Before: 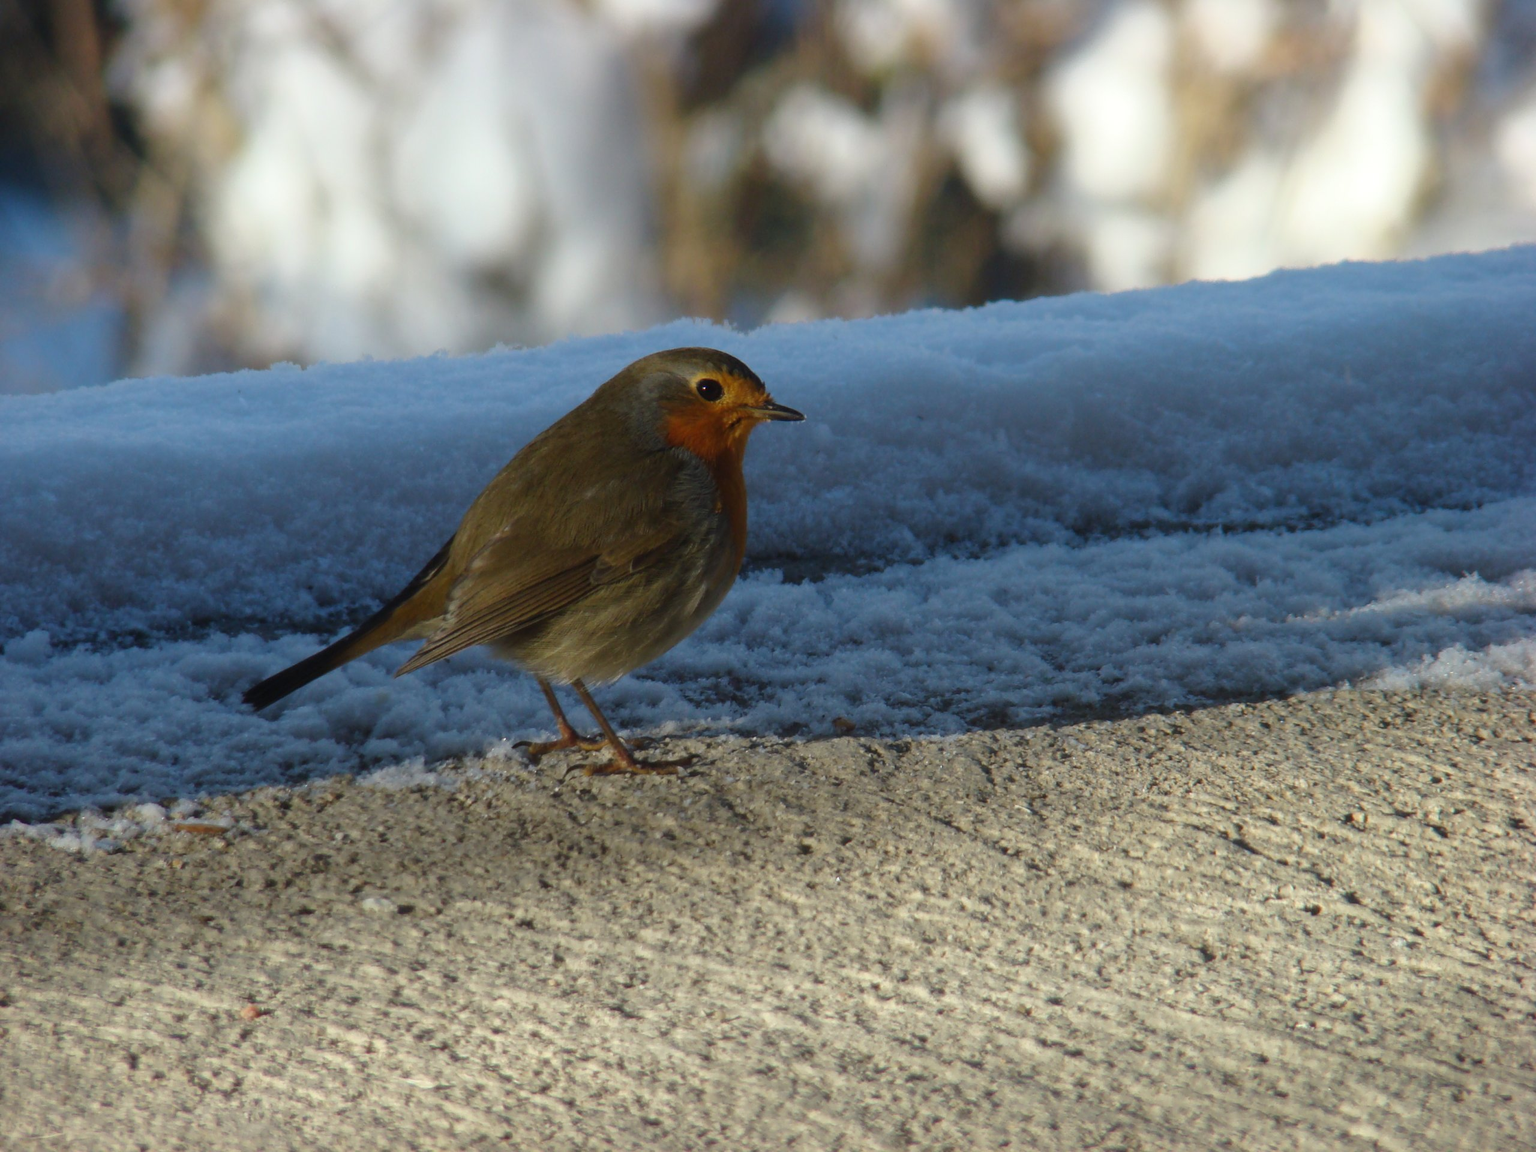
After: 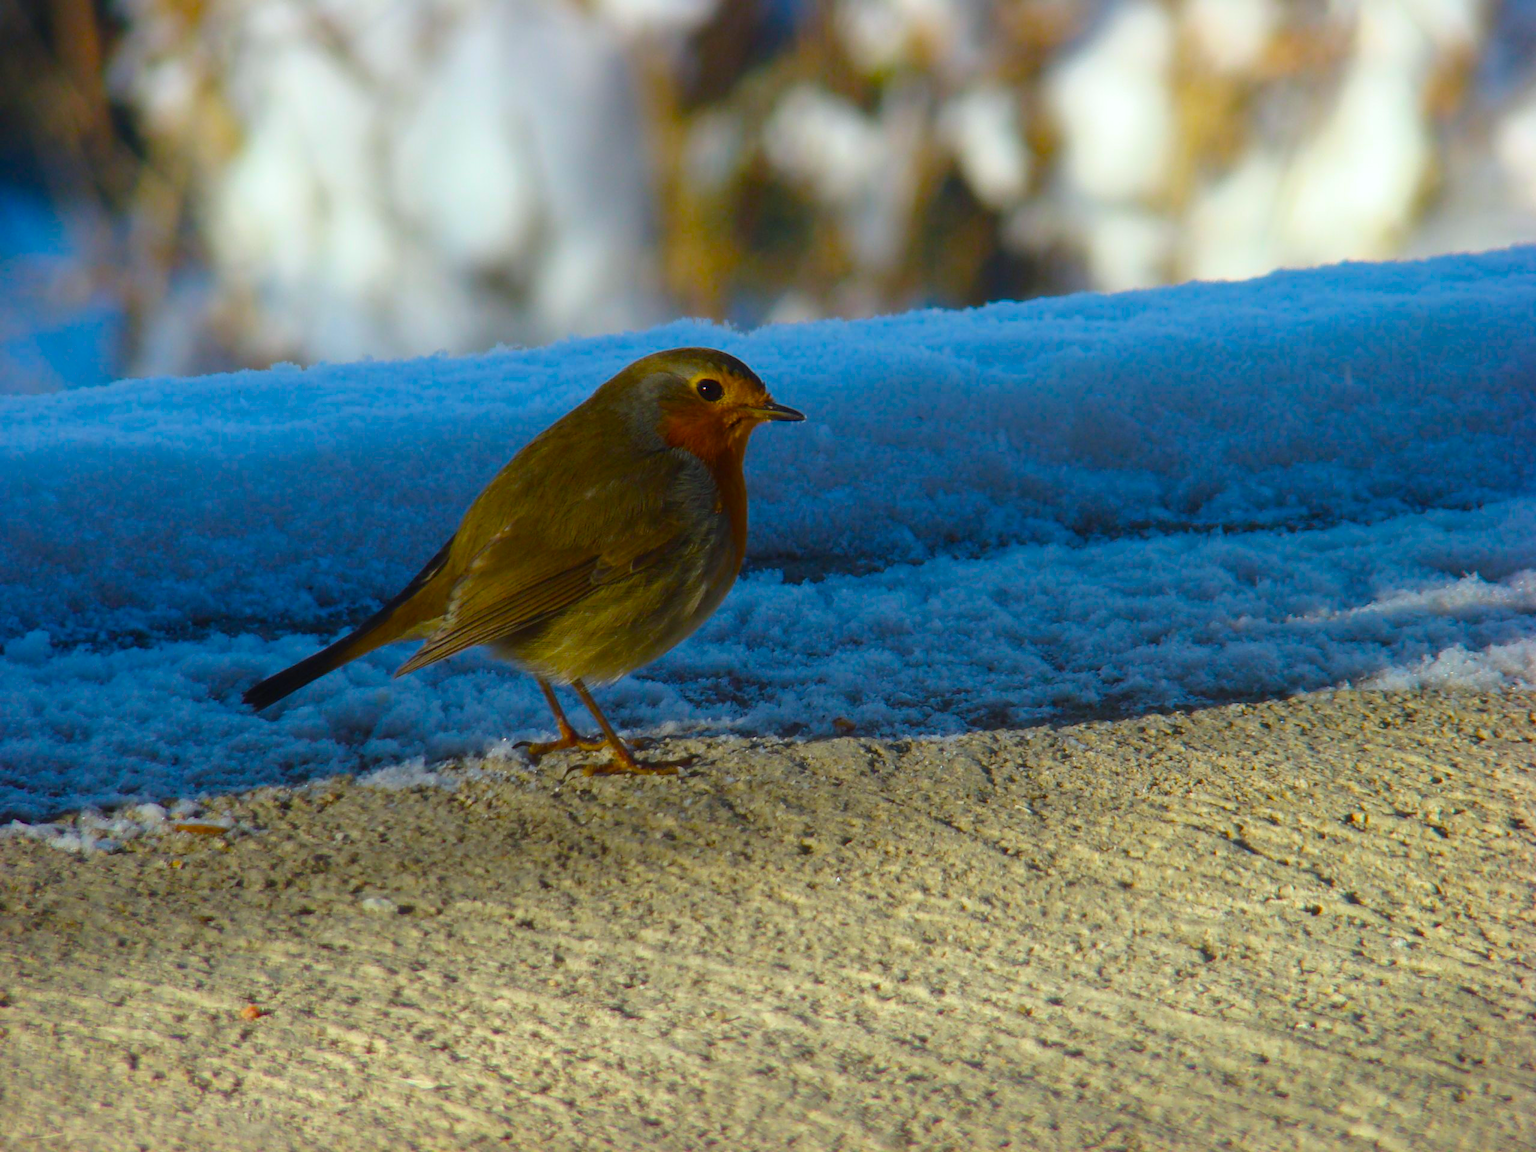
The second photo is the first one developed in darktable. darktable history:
white balance: red 0.986, blue 1.01
color balance rgb: perceptual saturation grading › global saturation 100%
